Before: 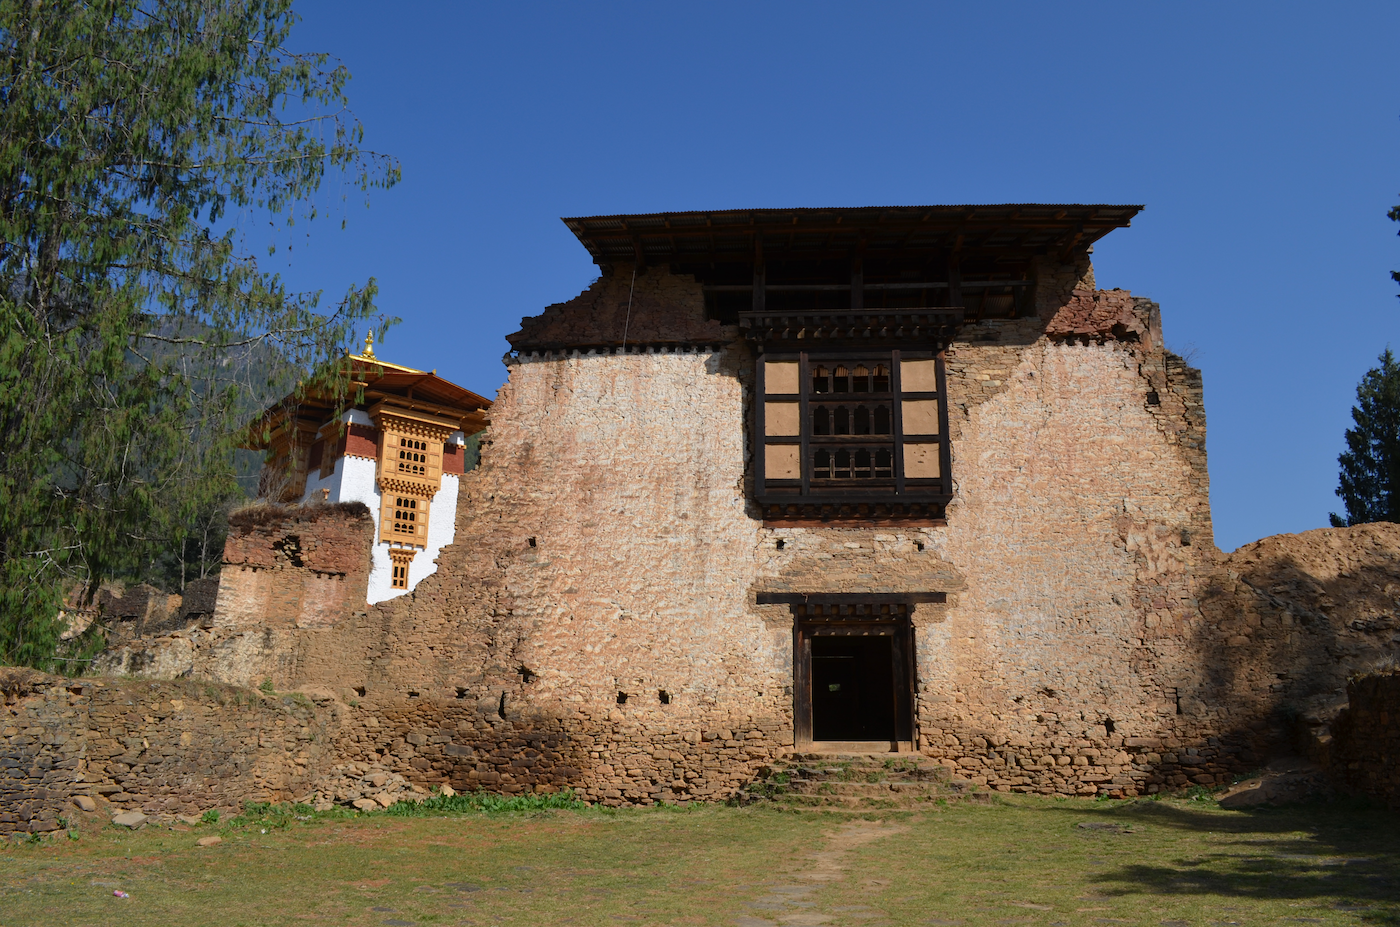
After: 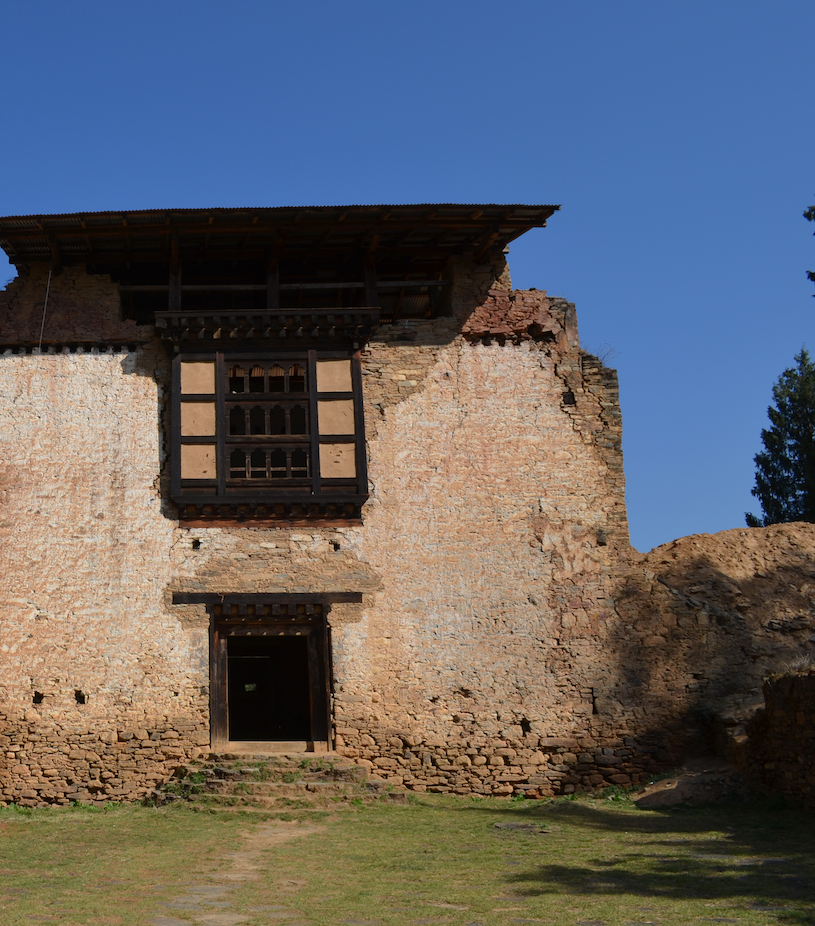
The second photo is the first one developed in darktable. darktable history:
crop: left 41.751%
